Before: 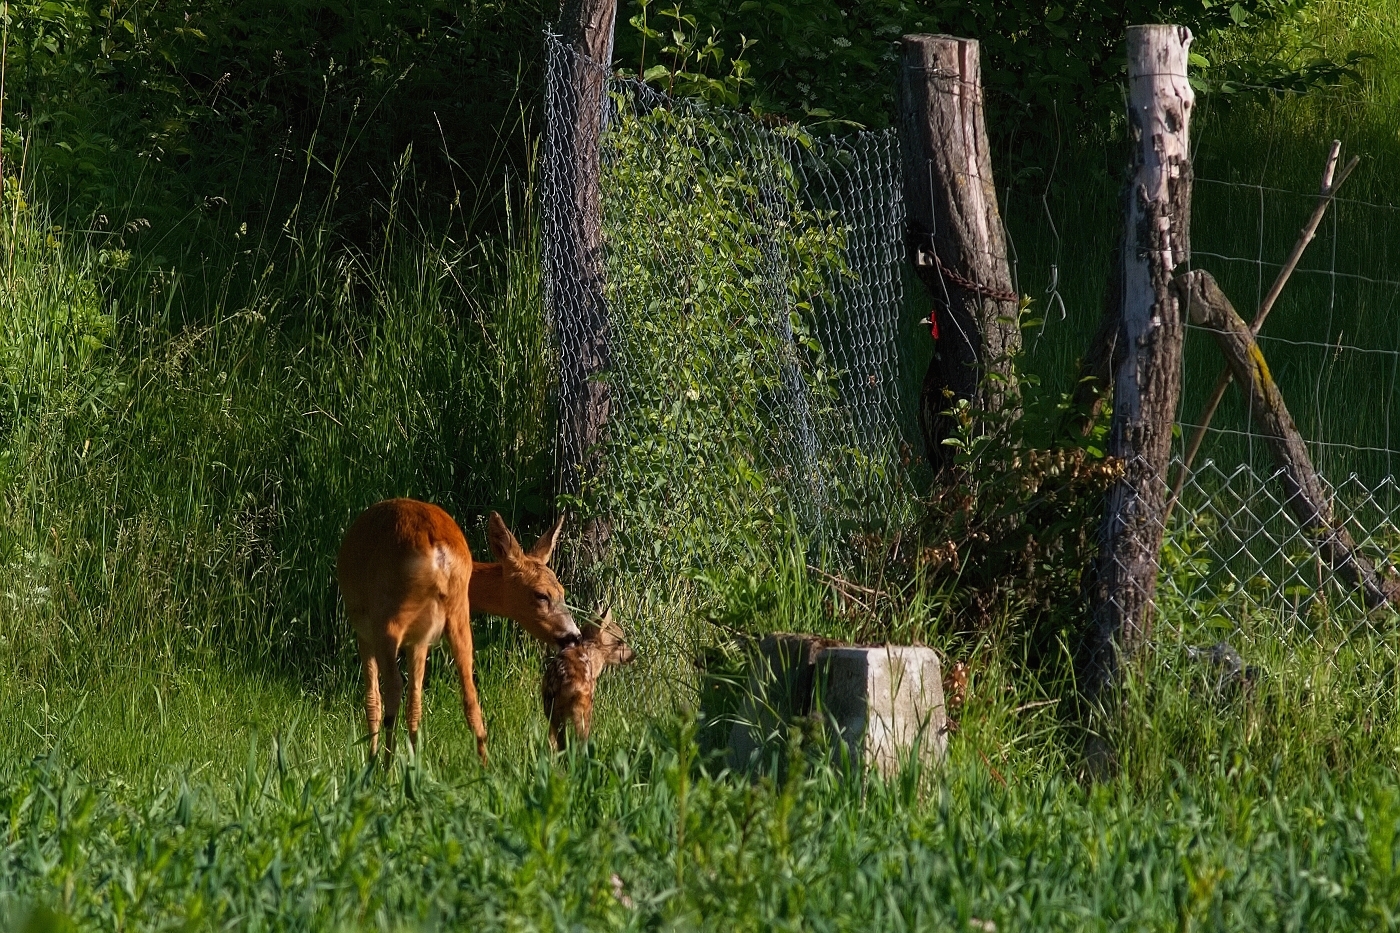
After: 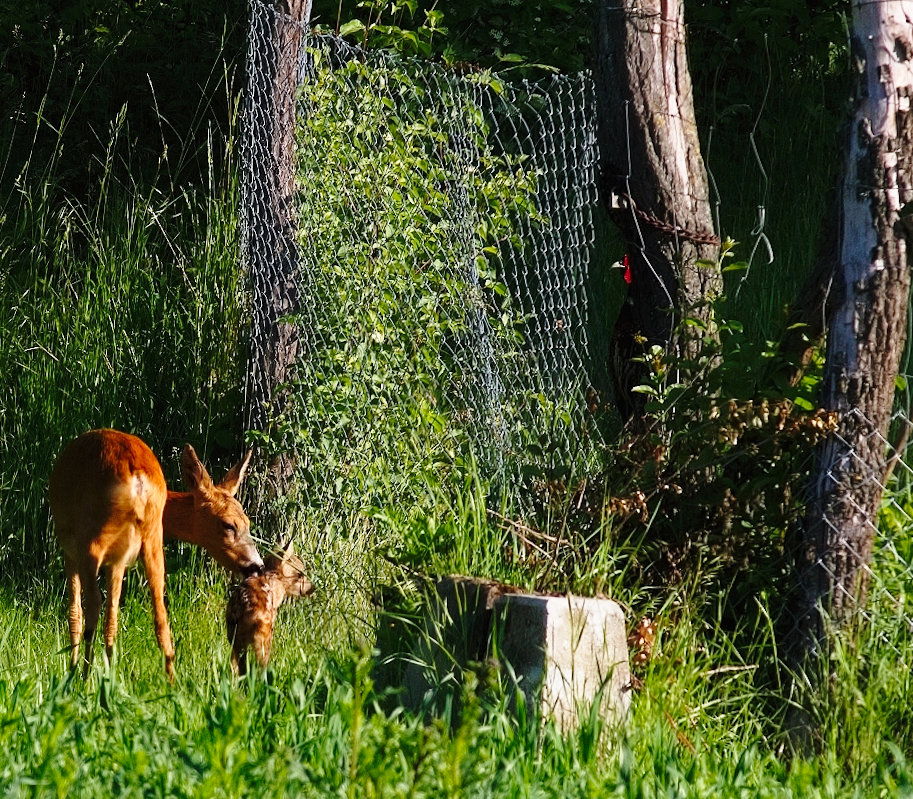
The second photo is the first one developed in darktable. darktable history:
crop and rotate: left 14.436%, right 18.898%
base curve: curves: ch0 [(0, 0) (0.028, 0.03) (0.121, 0.232) (0.46, 0.748) (0.859, 0.968) (1, 1)], preserve colors none
rotate and perspective: rotation 1.69°, lens shift (vertical) -0.023, lens shift (horizontal) -0.291, crop left 0.025, crop right 0.988, crop top 0.092, crop bottom 0.842
